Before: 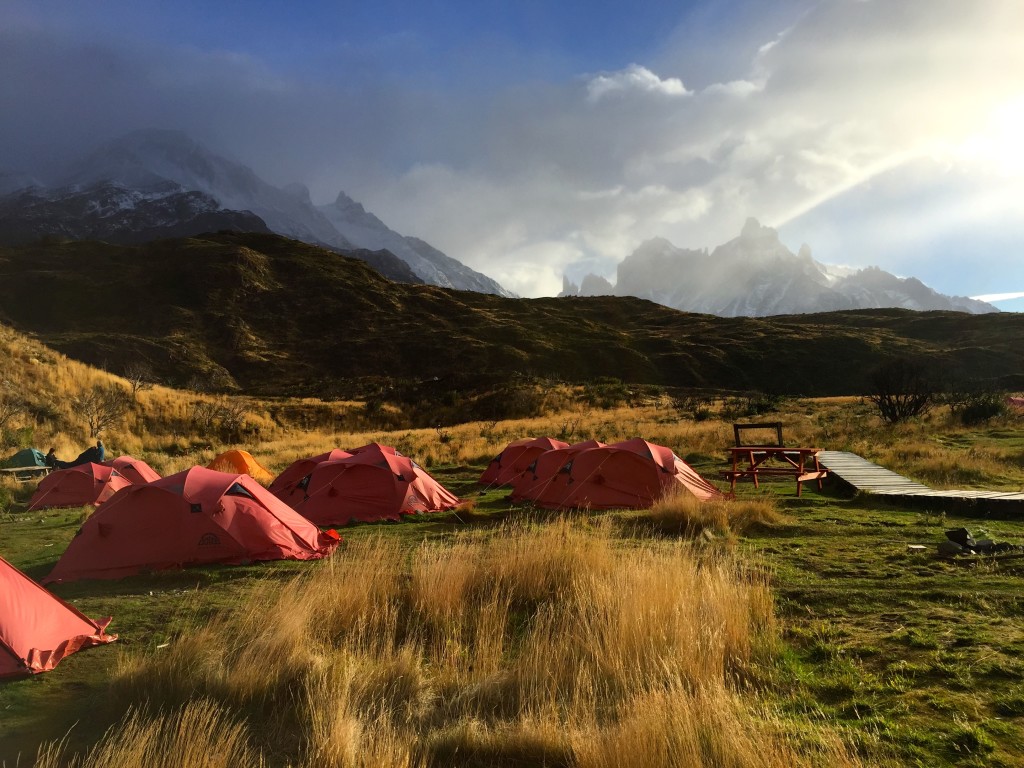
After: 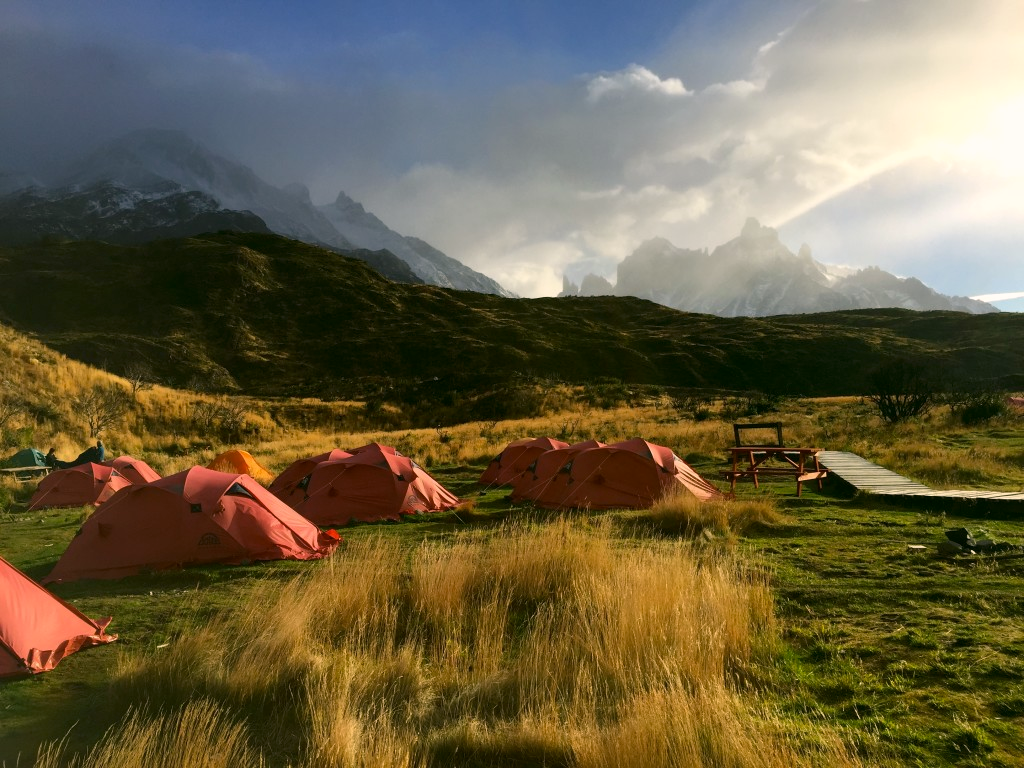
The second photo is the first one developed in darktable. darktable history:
color correction: highlights a* 4.15, highlights b* 4.97, shadows a* -7.35, shadows b* 4.84
